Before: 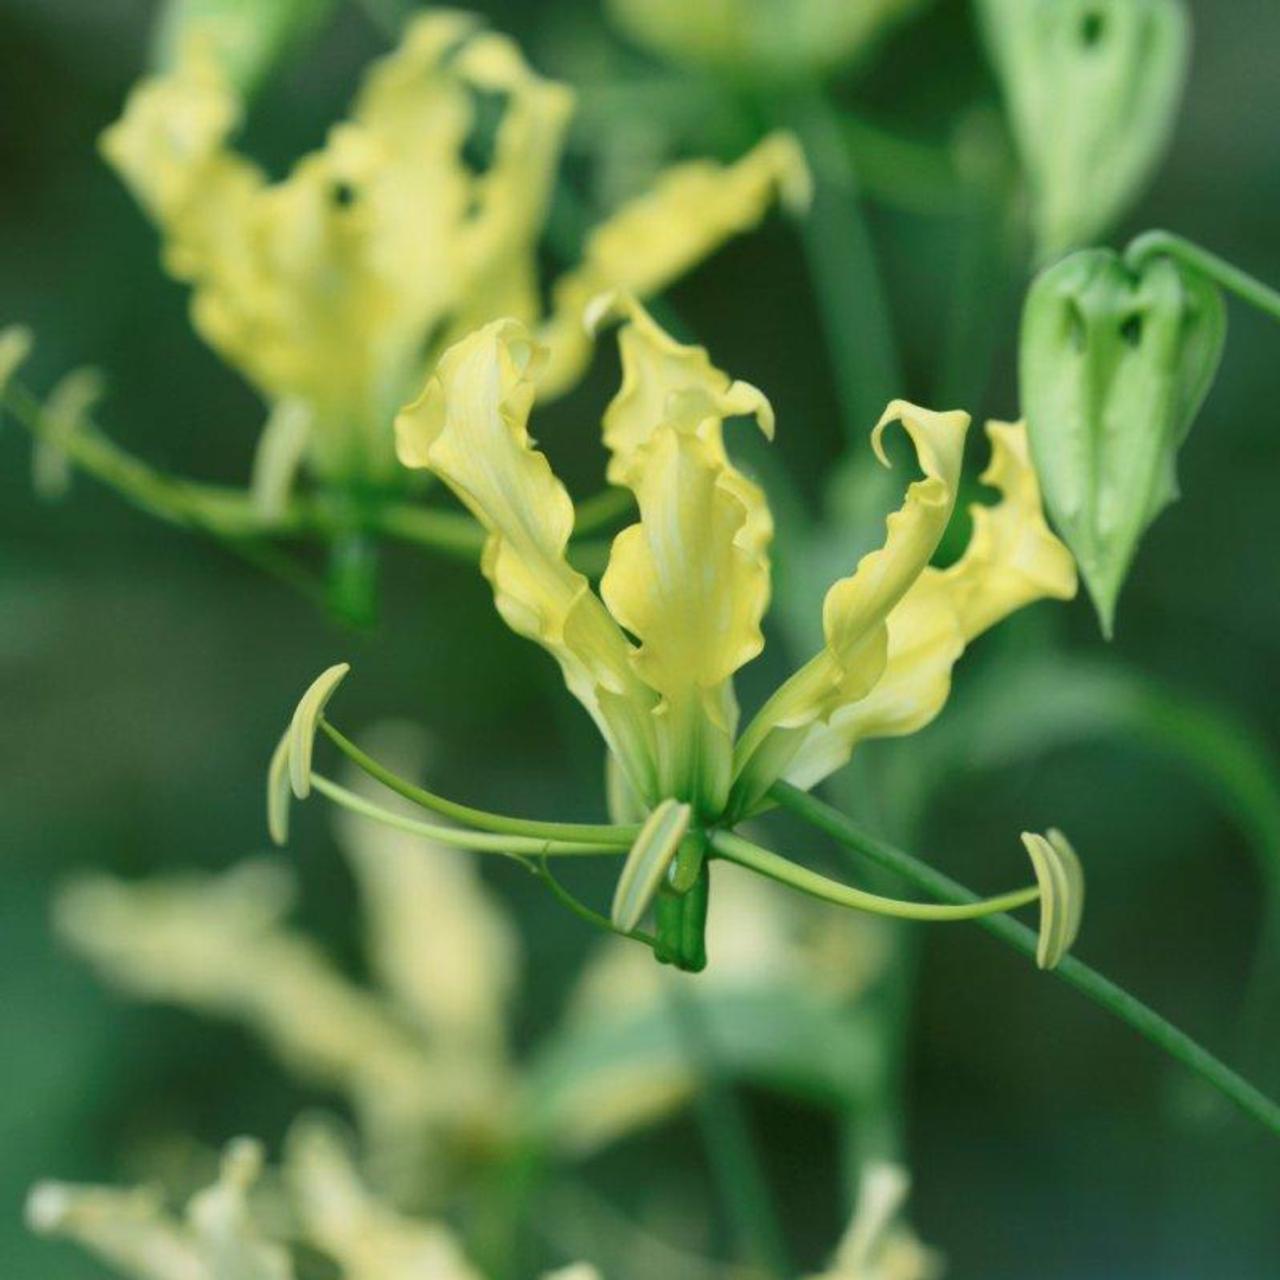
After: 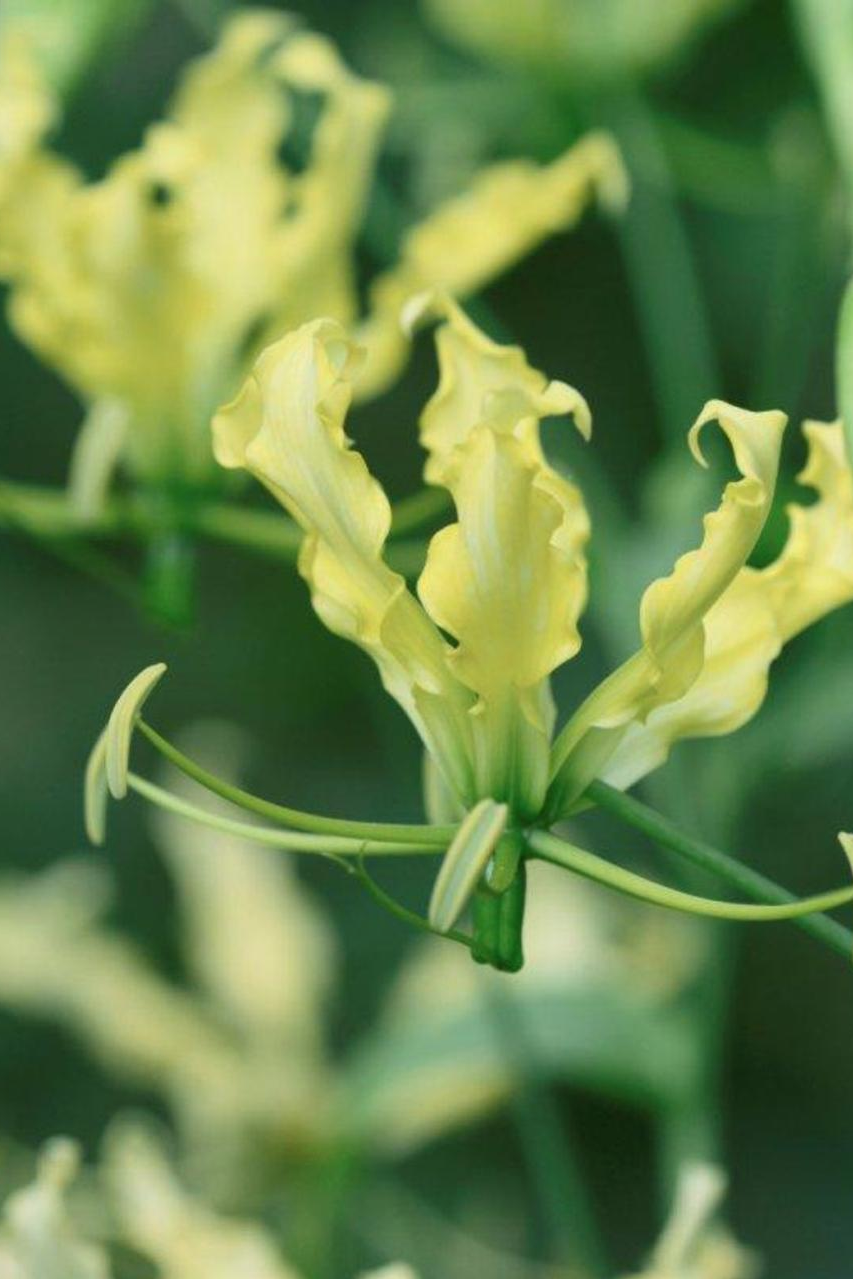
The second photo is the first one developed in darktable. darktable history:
crop and rotate: left 14.355%, right 18.99%
contrast brightness saturation: saturation -0.052
